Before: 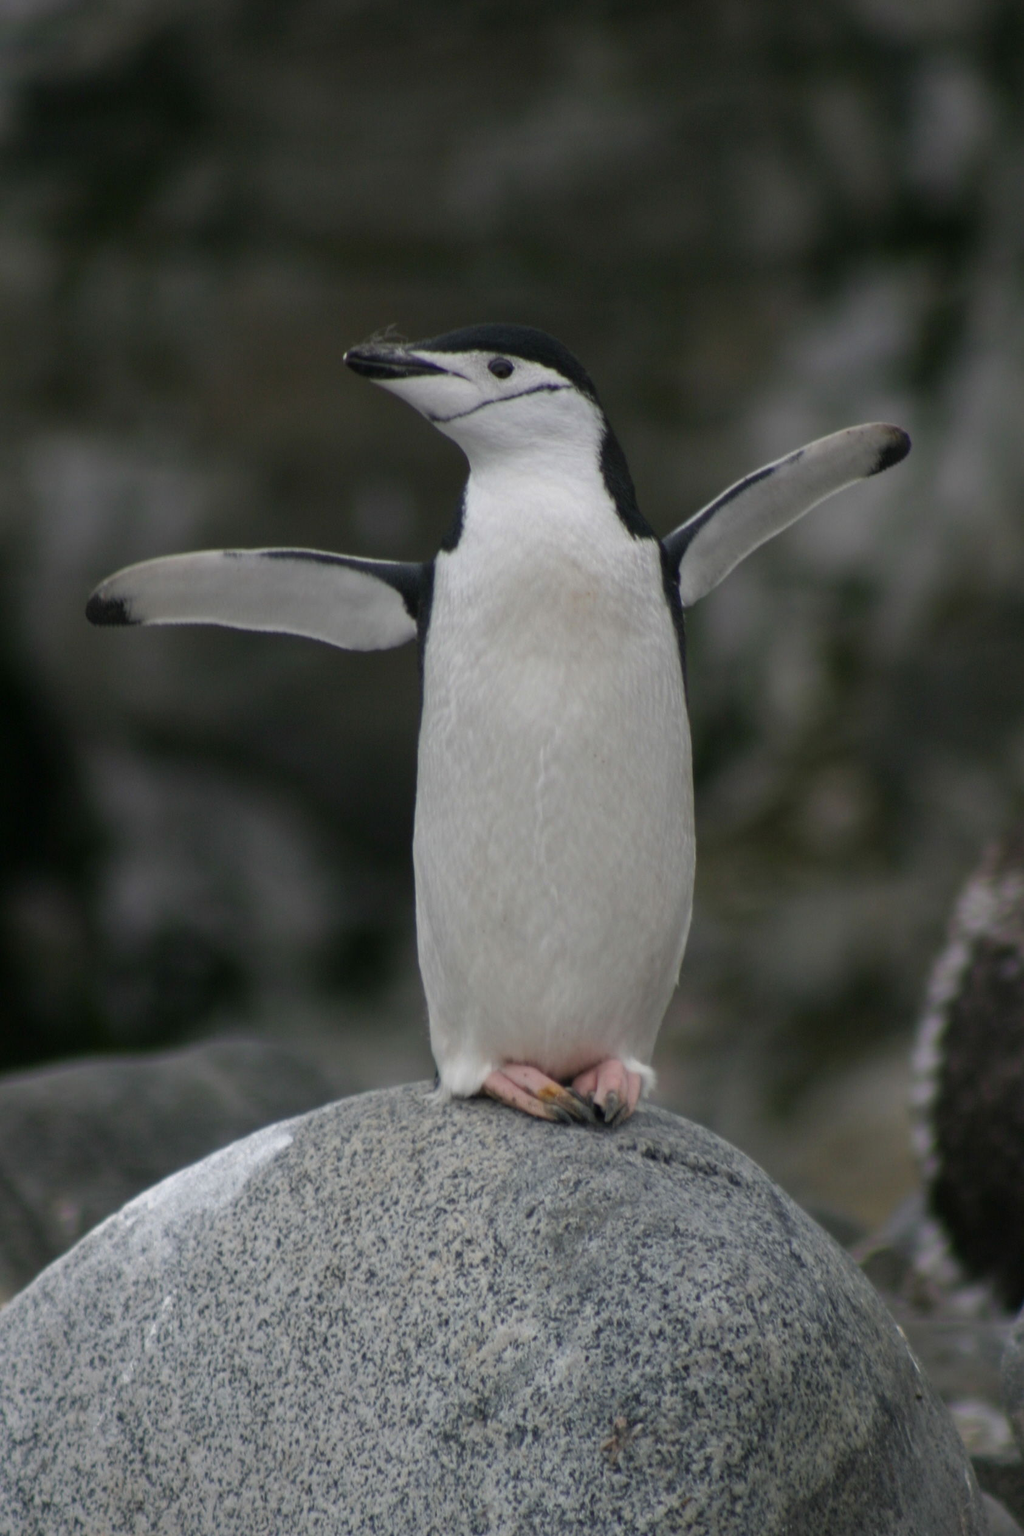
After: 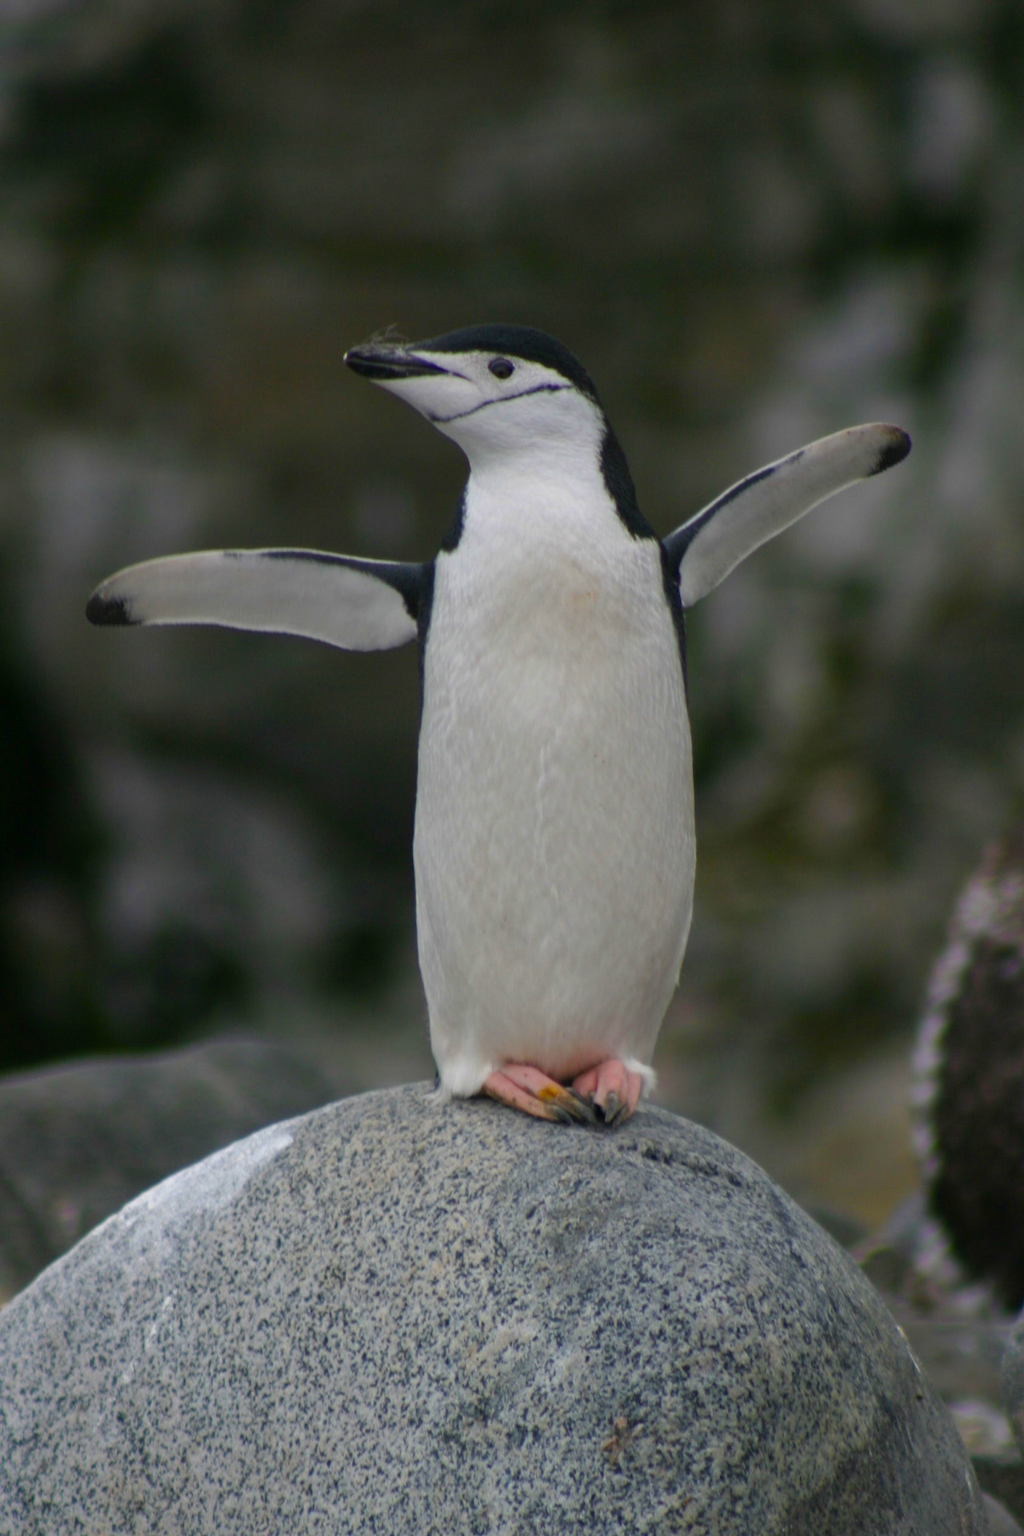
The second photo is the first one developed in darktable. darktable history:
color contrast: green-magenta contrast 0.84, blue-yellow contrast 0.86 | blend: blend mode normal, opacity 100%; mask: uniform (no mask)
vibrance: vibrance 100%
velvia: strength 51%, mid-tones bias 0.51
